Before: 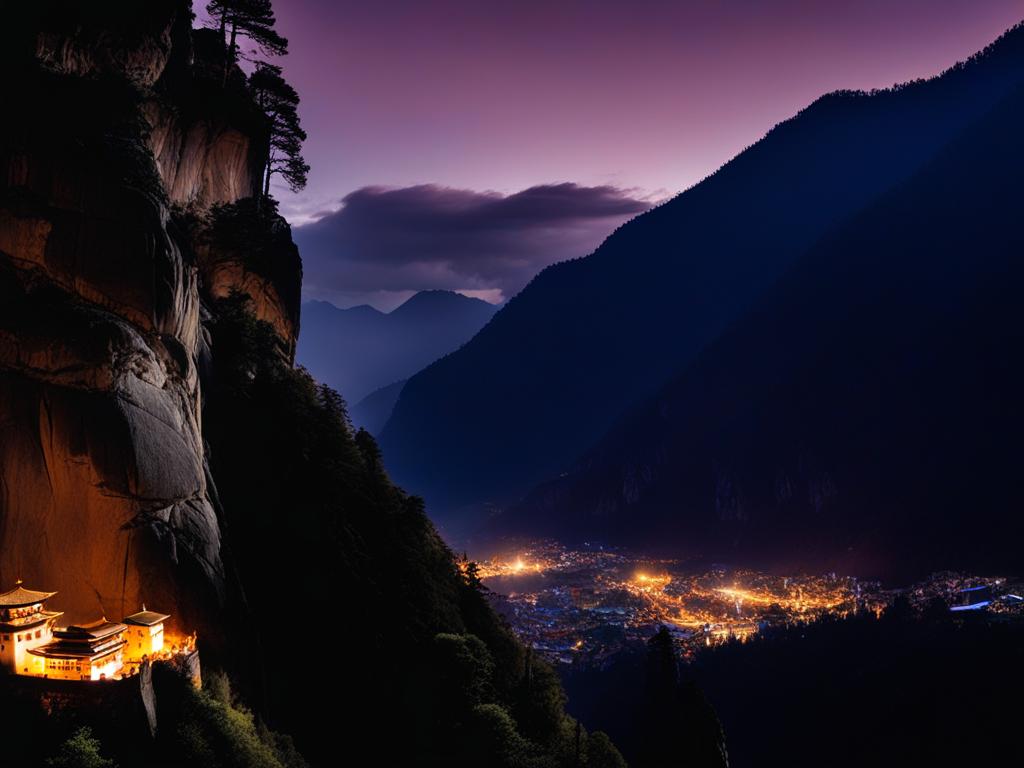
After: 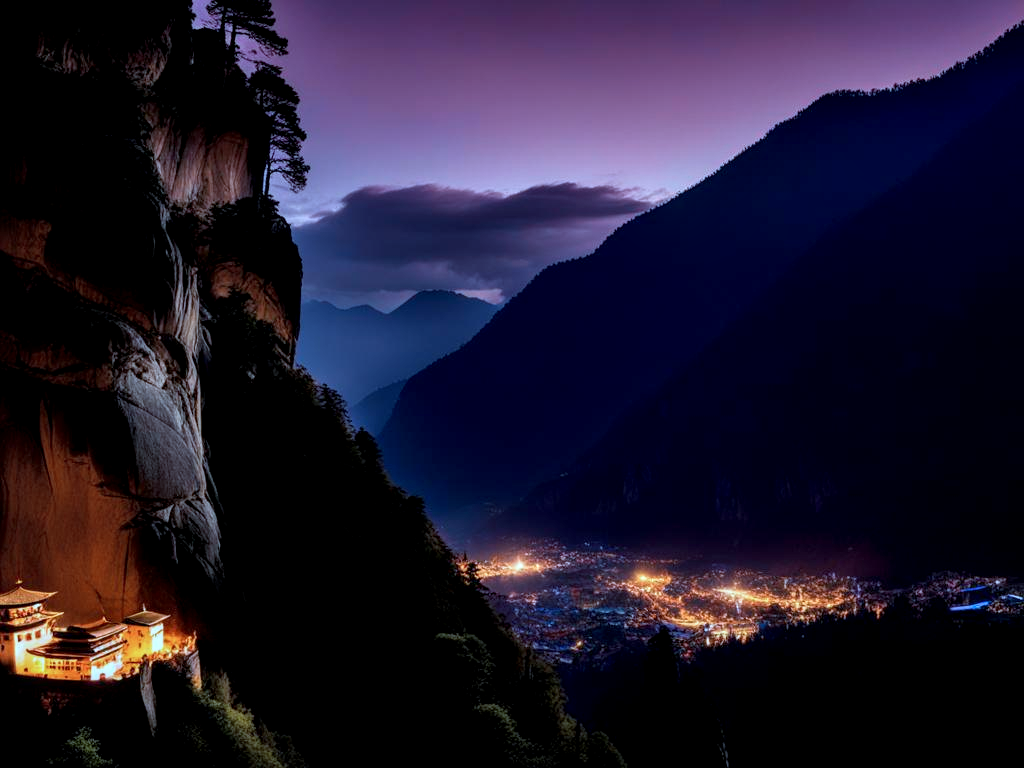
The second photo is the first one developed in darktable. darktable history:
exposure: black level correction 0.004, exposure 0.016 EV, compensate exposure bias true, compensate highlight preservation false
color correction: highlights a* -9.51, highlights b* -23.05
velvia: strength 15.53%
local contrast: on, module defaults
